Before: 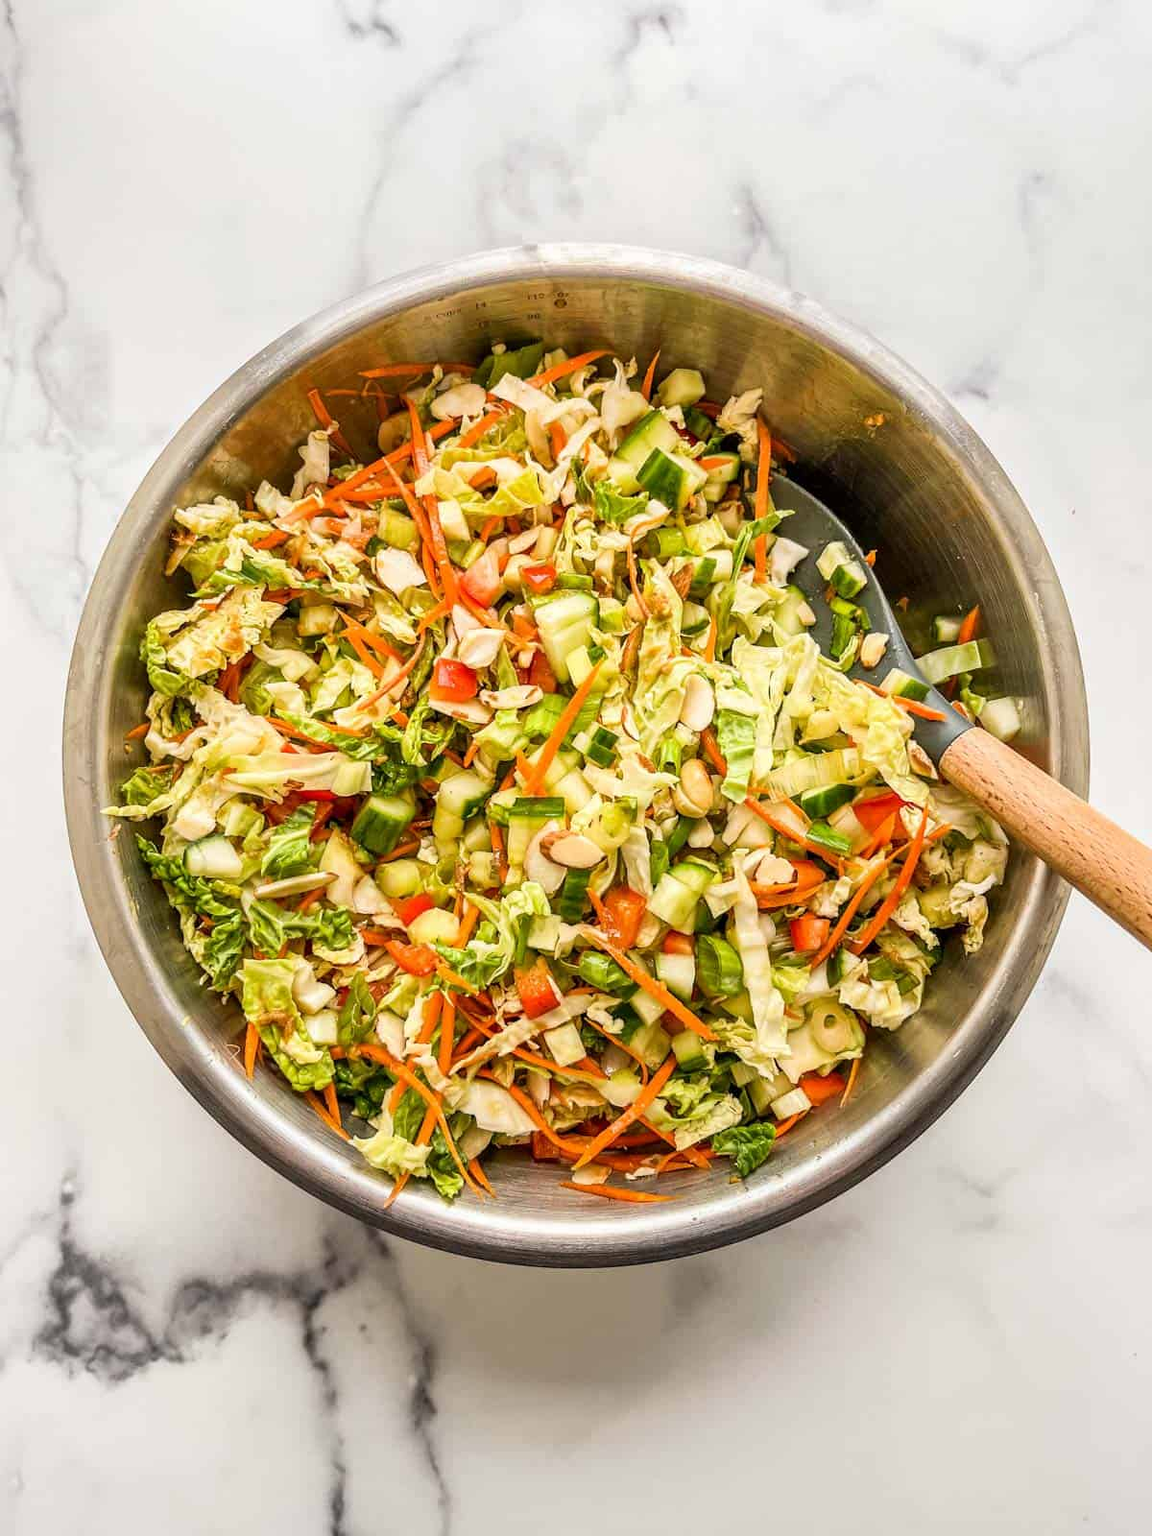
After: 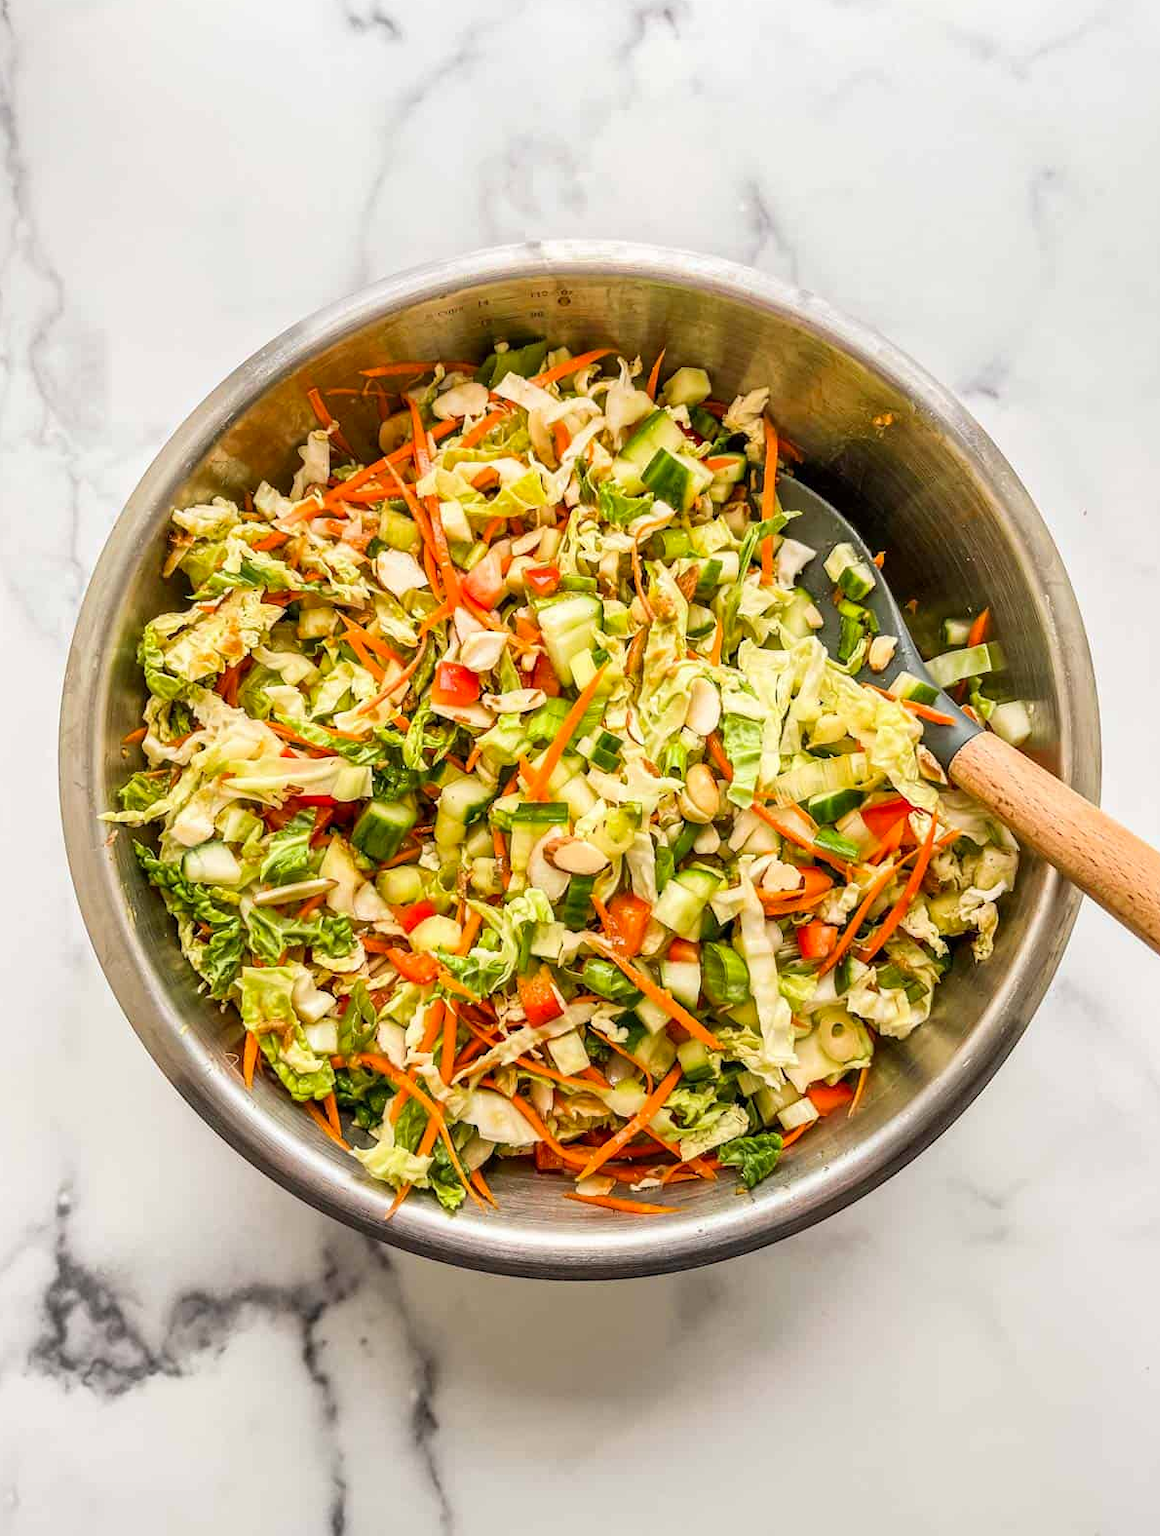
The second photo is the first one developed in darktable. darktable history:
crop: left 0.428%, top 0.499%, right 0.24%, bottom 0.965%
color zones: curves: ch1 [(0, 0.523) (0.143, 0.545) (0.286, 0.52) (0.429, 0.506) (0.571, 0.503) (0.714, 0.503) (0.857, 0.508) (1, 0.523)]
